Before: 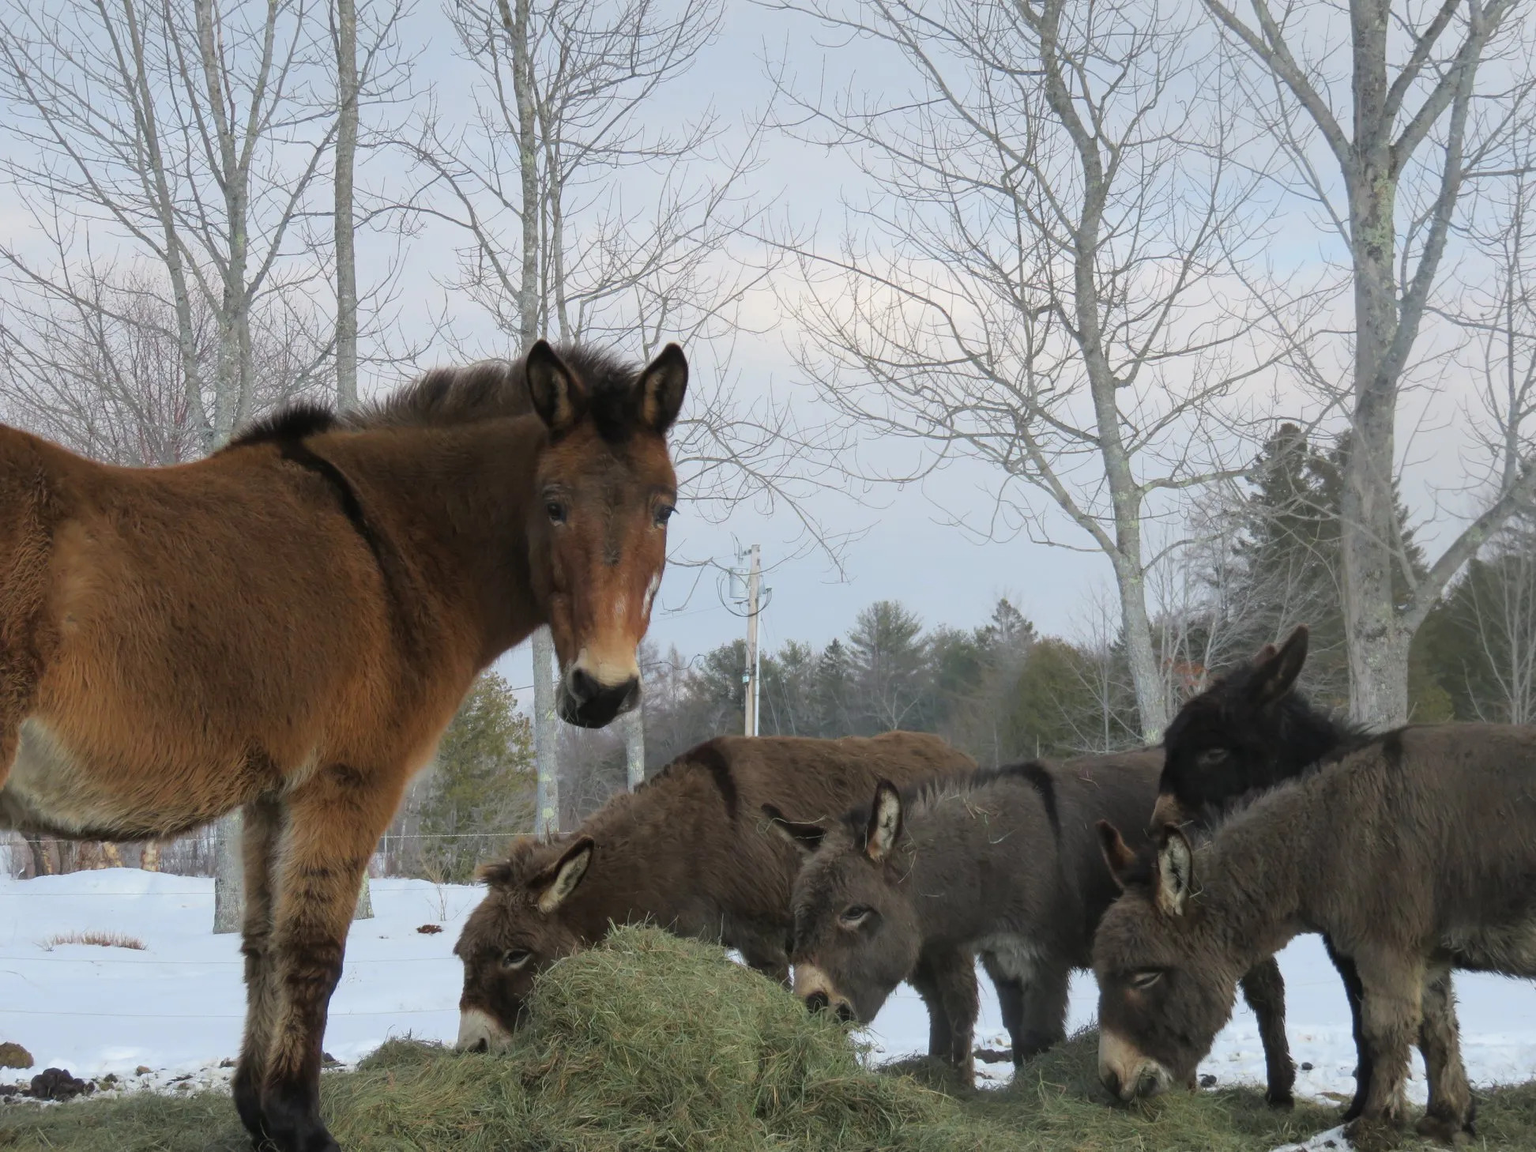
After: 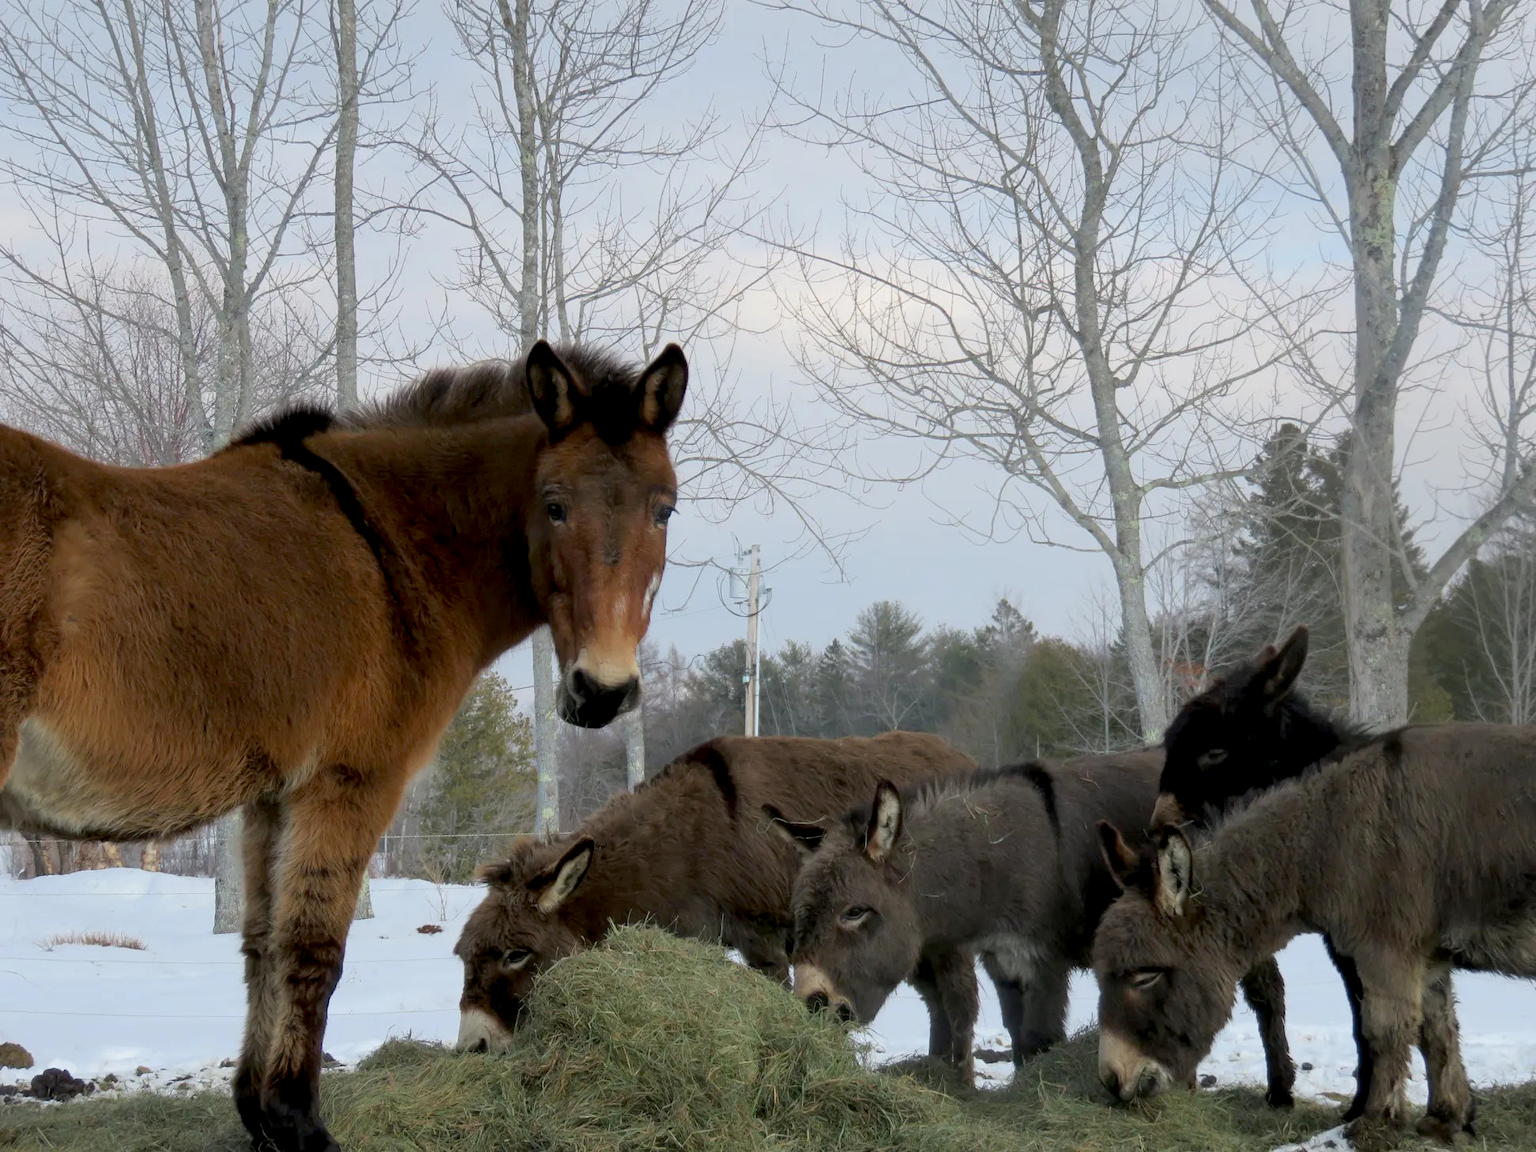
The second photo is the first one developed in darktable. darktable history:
haze removal: strength -0.039, adaptive false
exposure: black level correction 0.013, compensate highlight preservation false
